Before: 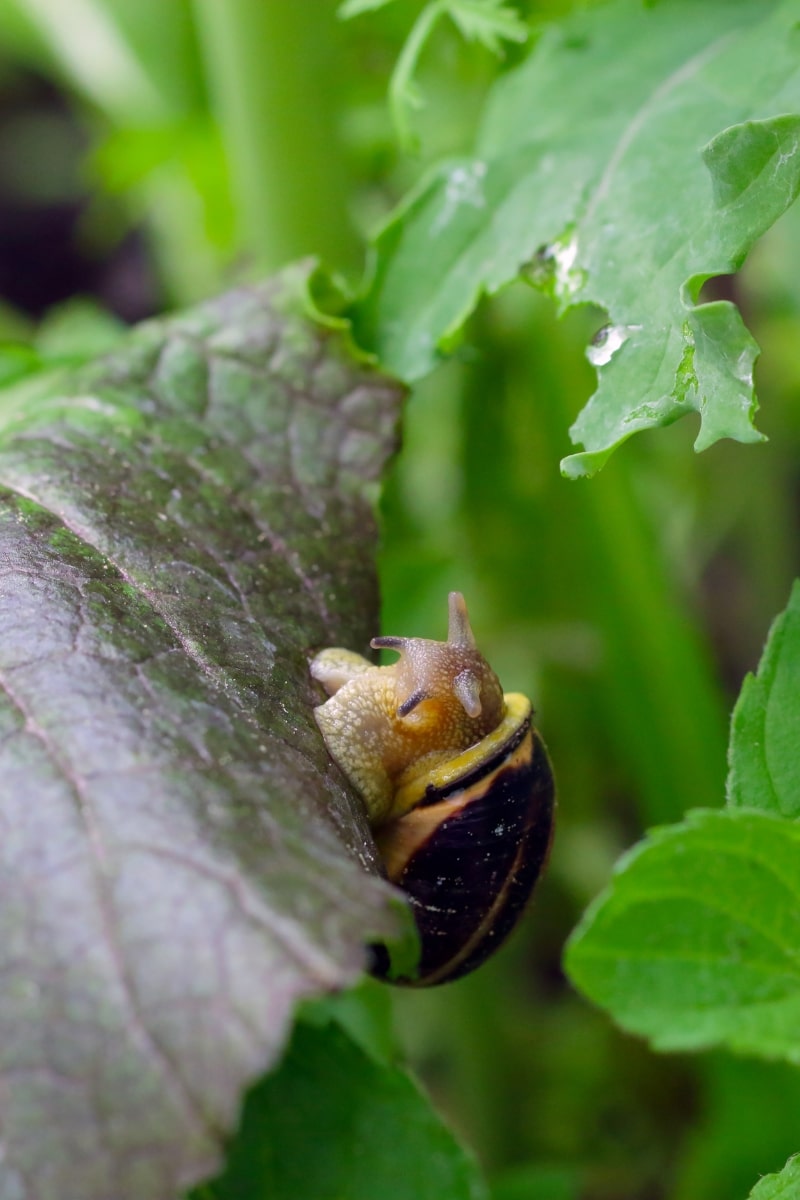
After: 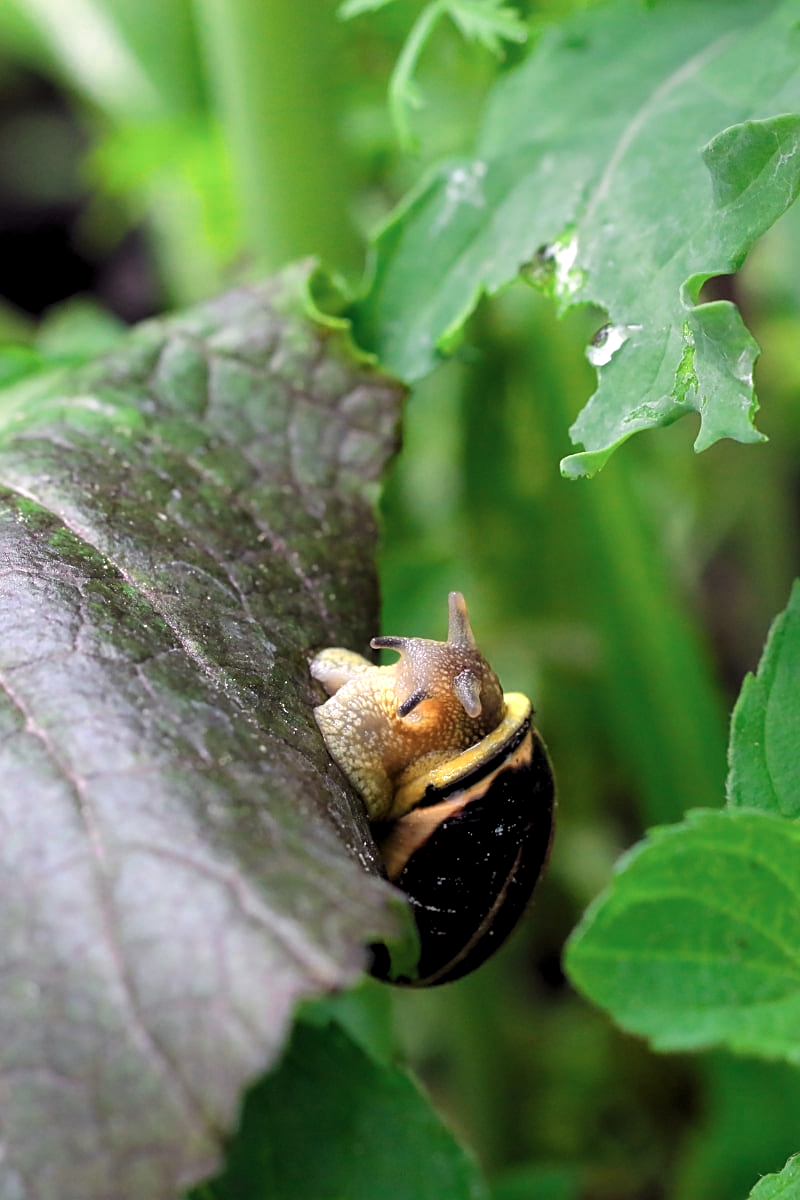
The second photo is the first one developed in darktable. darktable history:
sharpen: on, module defaults
color zones: curves: ch0 [(0.018, 0.548) (0.224, 0.64) (0.425, 0.447) (0.675, 0.575) (0.732, 0.579)]; ch1 [(0.066, 0.487) (0.25, 0.5) (0.404, 0.43) (0.75, 0.421) (0.956, 0.421)]; ch2 [(0.044, 0.561) (0.215, 0.465) (0.399, 0.544) (0.465, 0.548) (0.614, 0.447) (0.724, 0.43) (0.882, 0.623) (0.956, 0.632)]
levels: levels [0.062, 0.494, 0.925]
